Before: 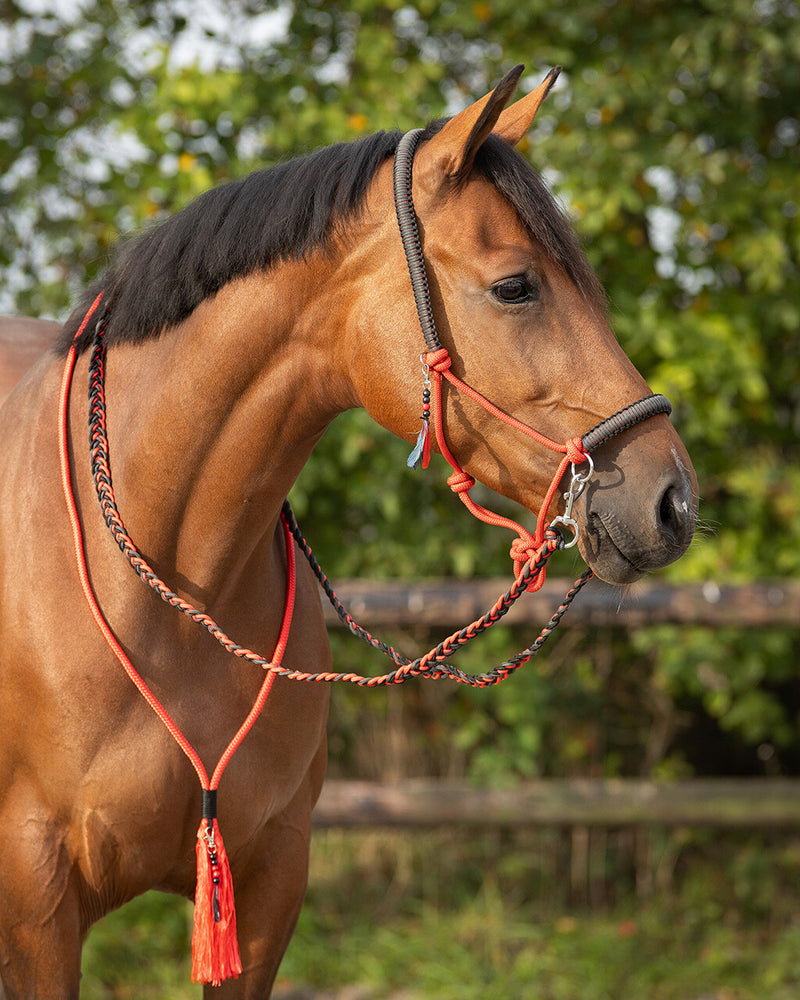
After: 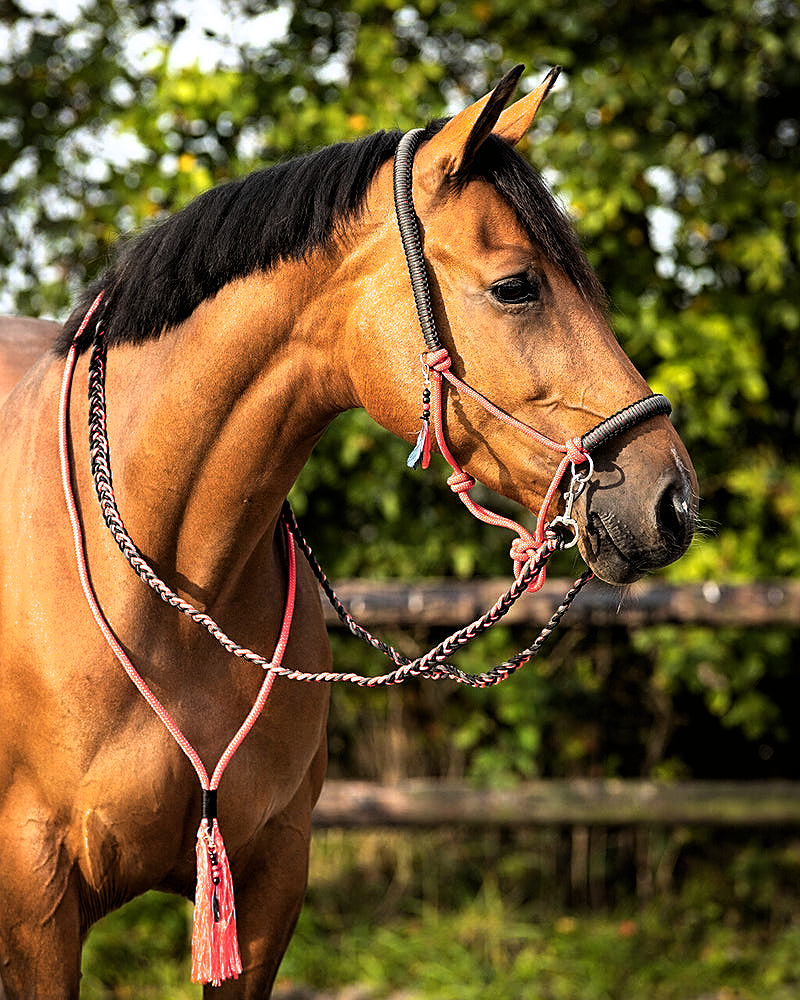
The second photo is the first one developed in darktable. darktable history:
color balance rgb: perceptual saturation grading › global saturation 30%, global vibrance 10%
filmic rgb: black relative exposure -8.2 EV, white relative exposure 2.2 EV, threshold 3 EV, hardness 7.11, latitude 85.74%, contrast 1.696, highlights saturation mix -4%, shadows ↔ highlights balance -2.69%, color science v5 (2021), contrast in shadows safe, contrast in highlights safe, enable highlight reconstruction true
sharpen: on, module defaults
